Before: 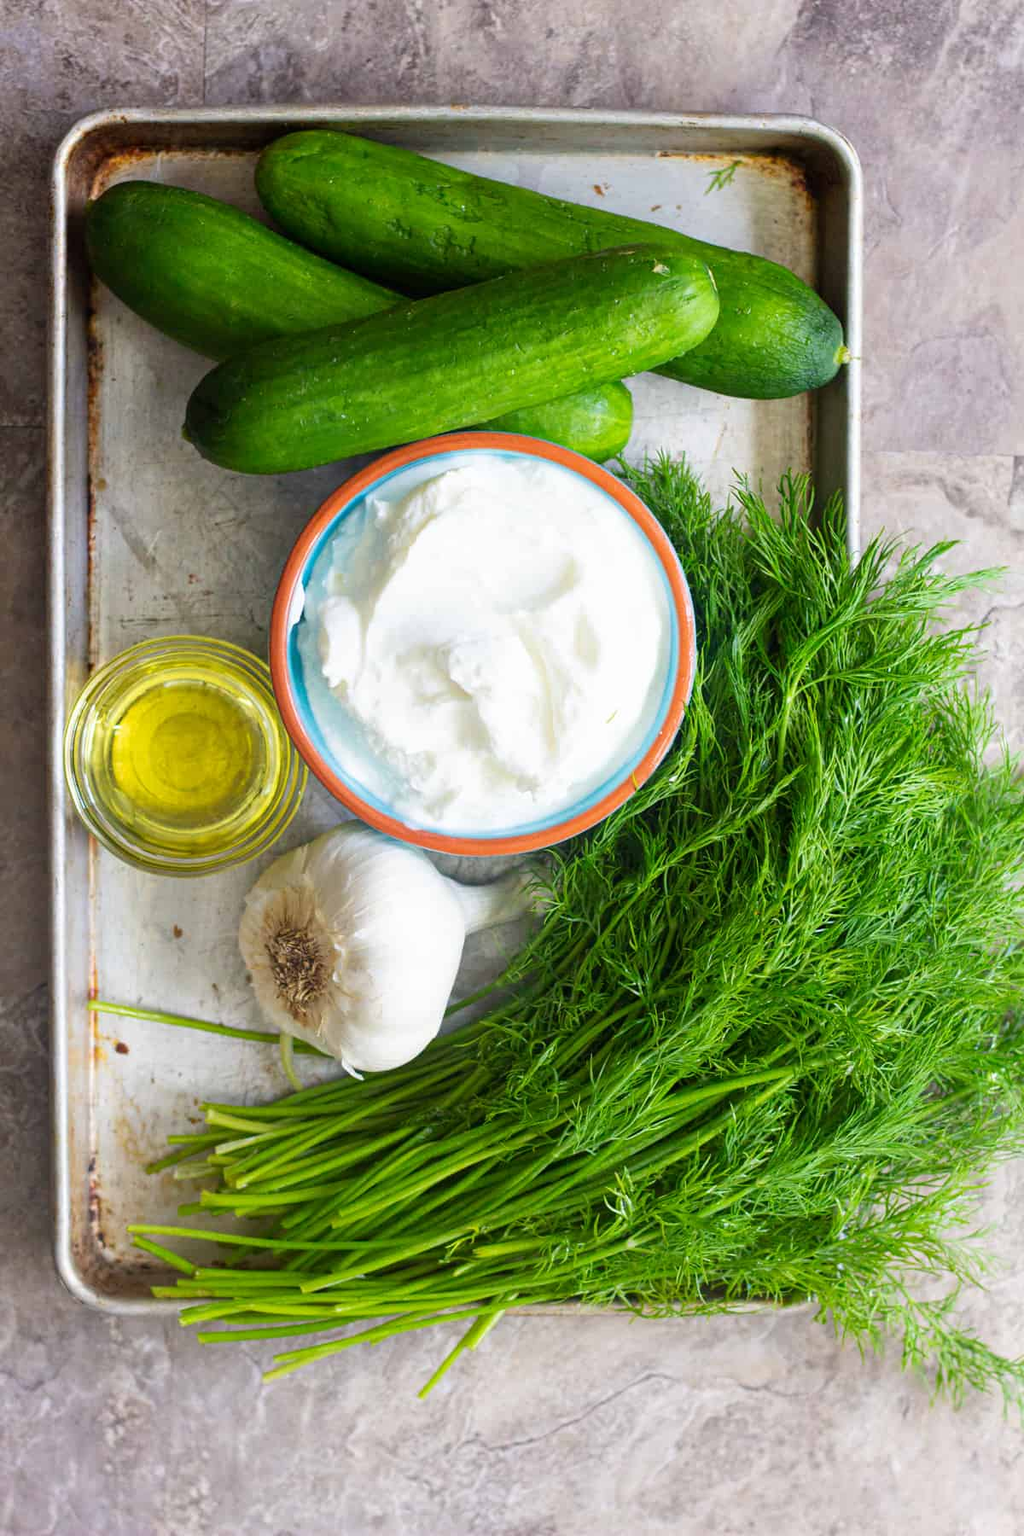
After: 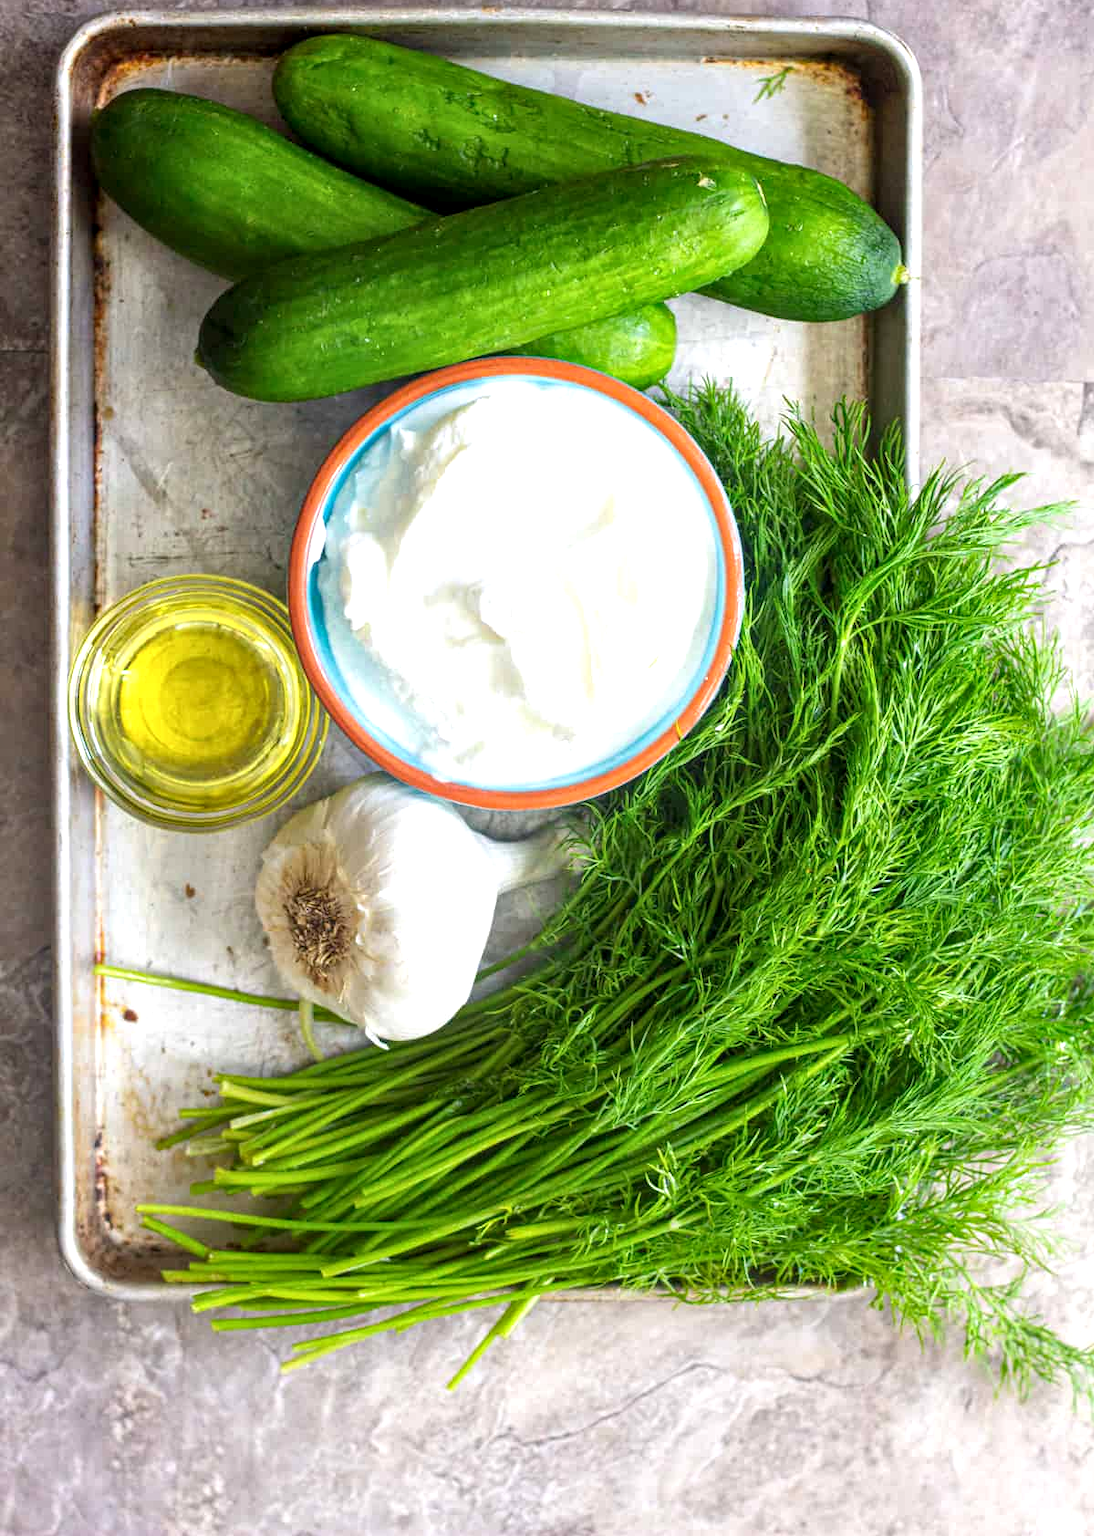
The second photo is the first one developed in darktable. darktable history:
exposure: exposure 0.406 EV, compensate highlight preservation false
local contrast: on, module defaults
crop and rotate: top 6.414%
